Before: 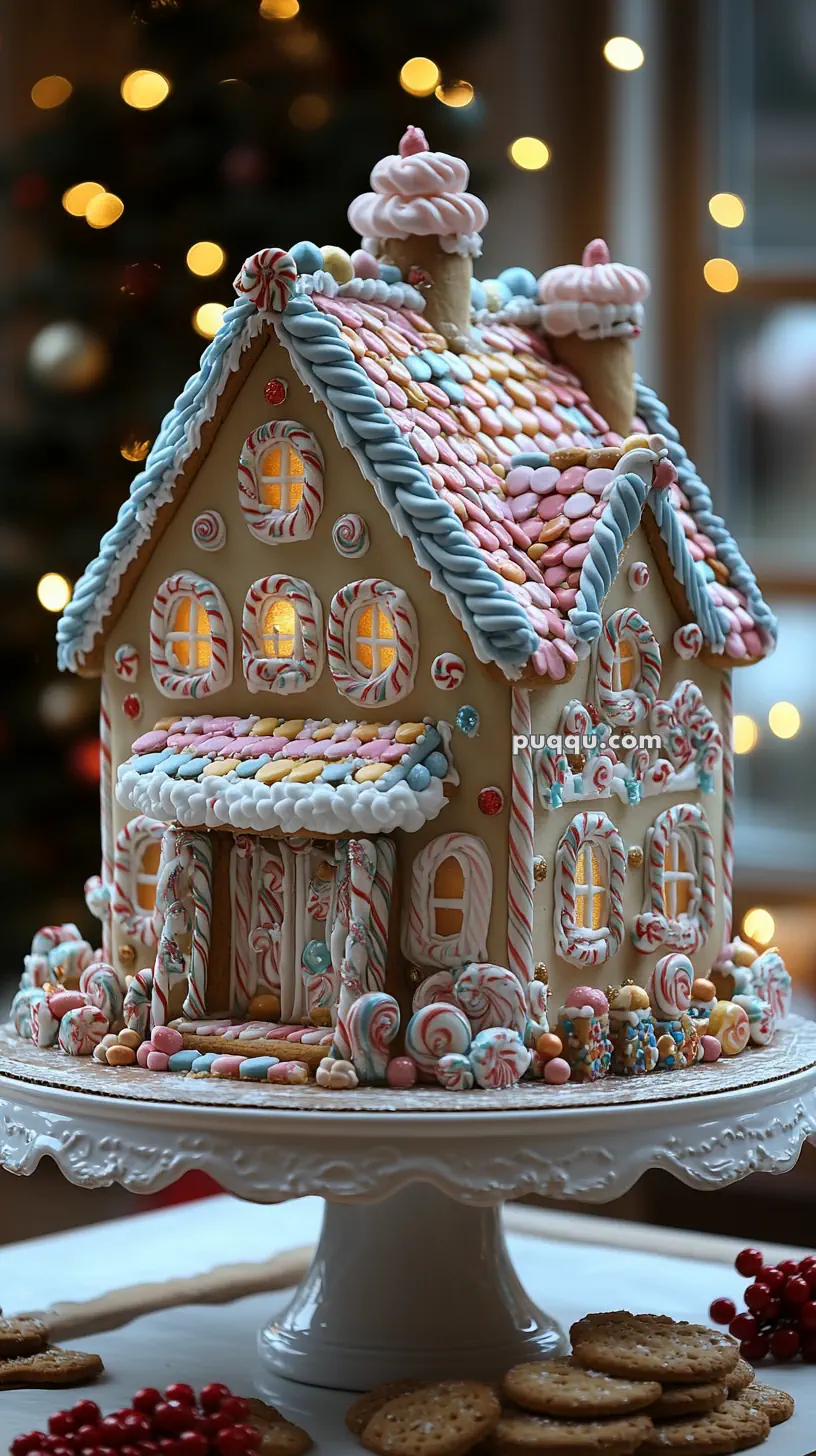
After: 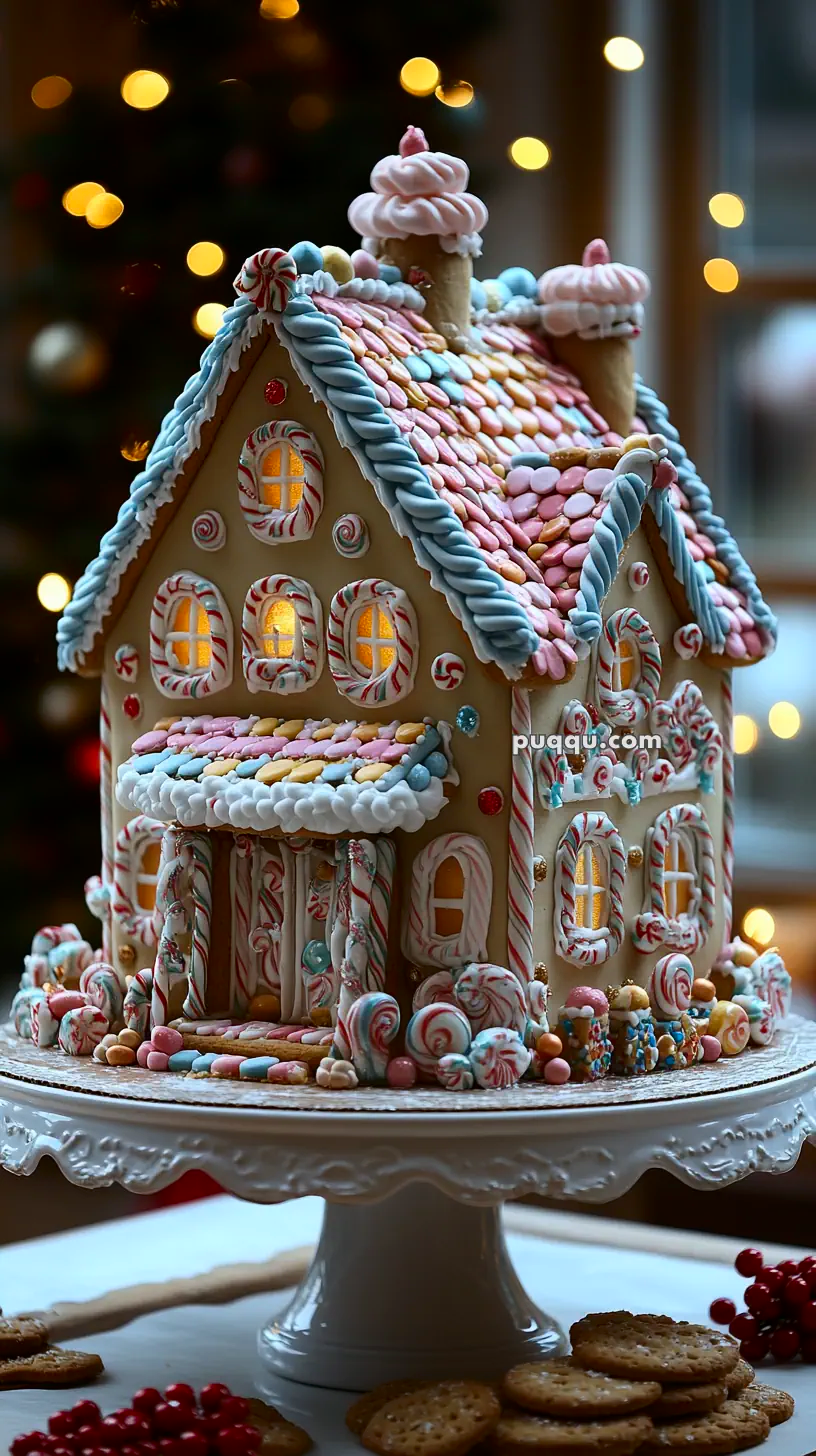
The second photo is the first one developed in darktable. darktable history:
contrast brightness saturation: contrast 0.131, brightness -0.047, saturation 0.159
